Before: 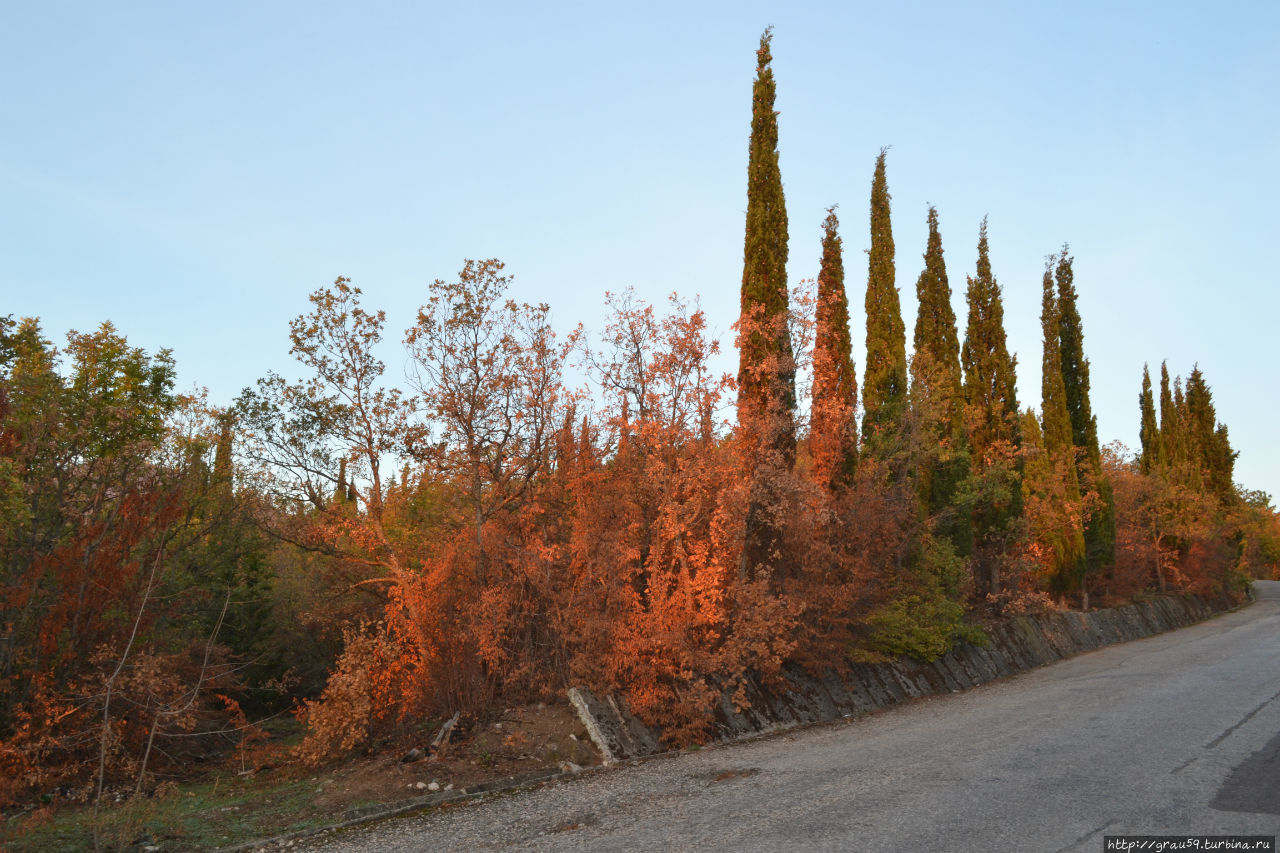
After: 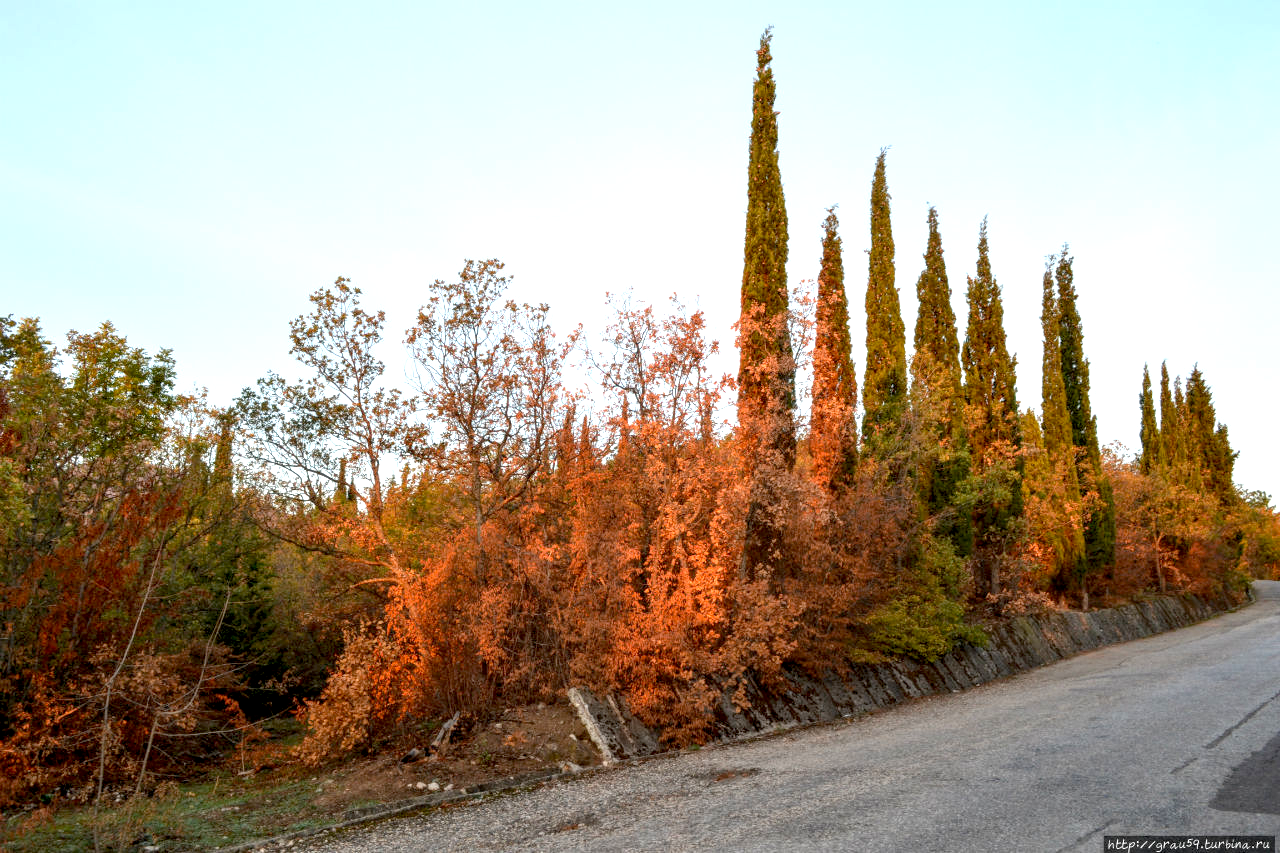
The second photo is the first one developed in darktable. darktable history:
exposure: black level correction 0.012, exposure 0.7 EV, compensate exposure bias true, compensate highlight preservation false
local contrast: highlights 25%, detail 130%
